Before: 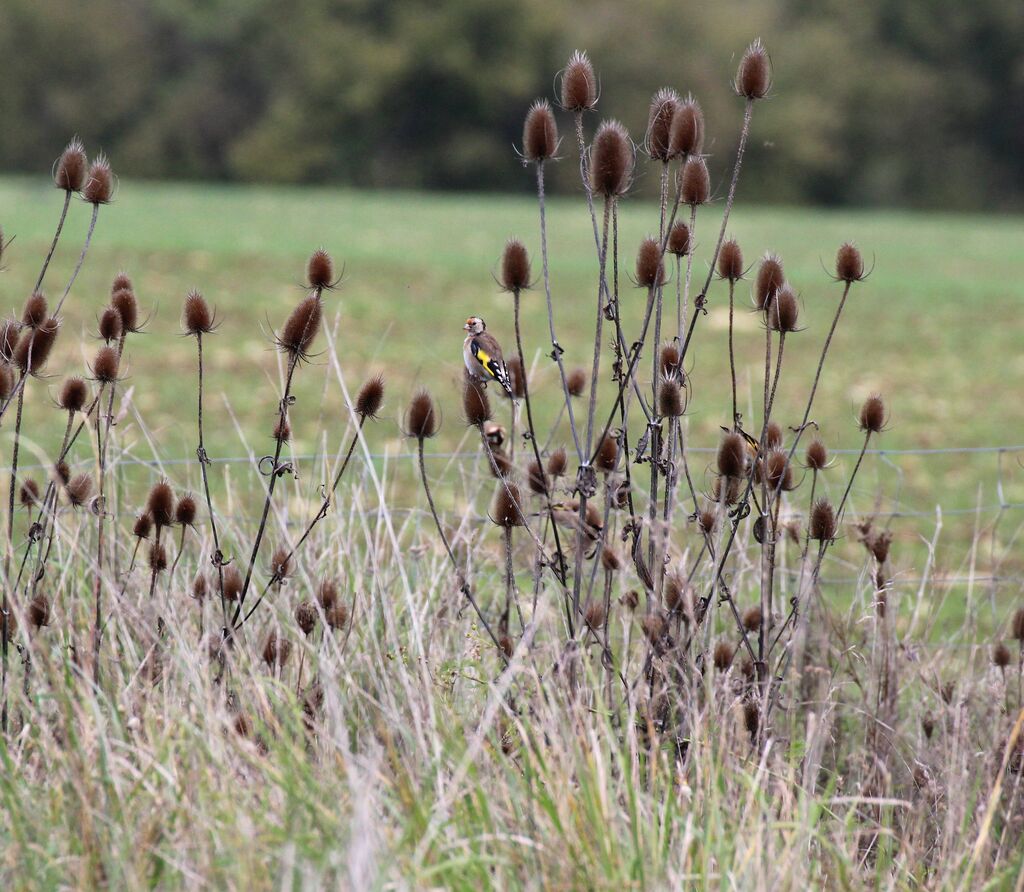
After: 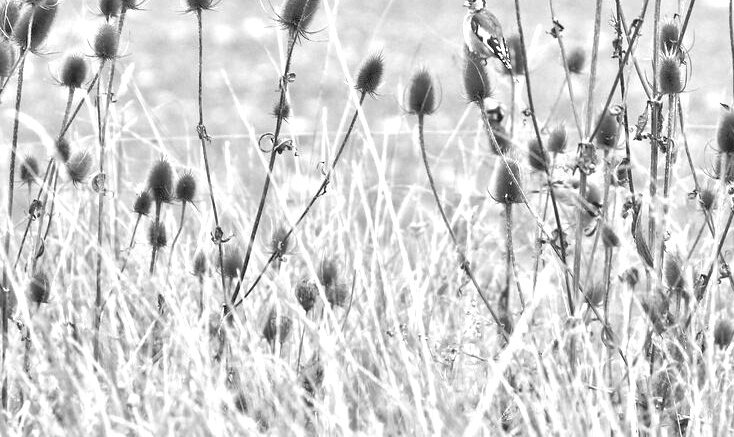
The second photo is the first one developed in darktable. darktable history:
crop: top 36.285%, right 28.273%, bottom 14.635%
tone equalizer: -8 EV 1.96 EV, -7 EV 1.96 EV, -6 EV 1.98 EV, -5 EV 1.99 EV, -4 EV 1.98 EV, -3 EV 1.49 EV, -2 EV 0.998 EV, -1 EV 0.507 EV, mask exposure compensation -0.499 EV
color calibration: output gray [0.267, 0.423, 0.267, 0], illuminant same as pipeline (D50), adaptation none (bypass), x 0.332, y 0.335, temperature 5006.37 K
exposure: black level correction 0, exposure 1.001 EV, compensate exposure bias true, compensate highlight preservation false
